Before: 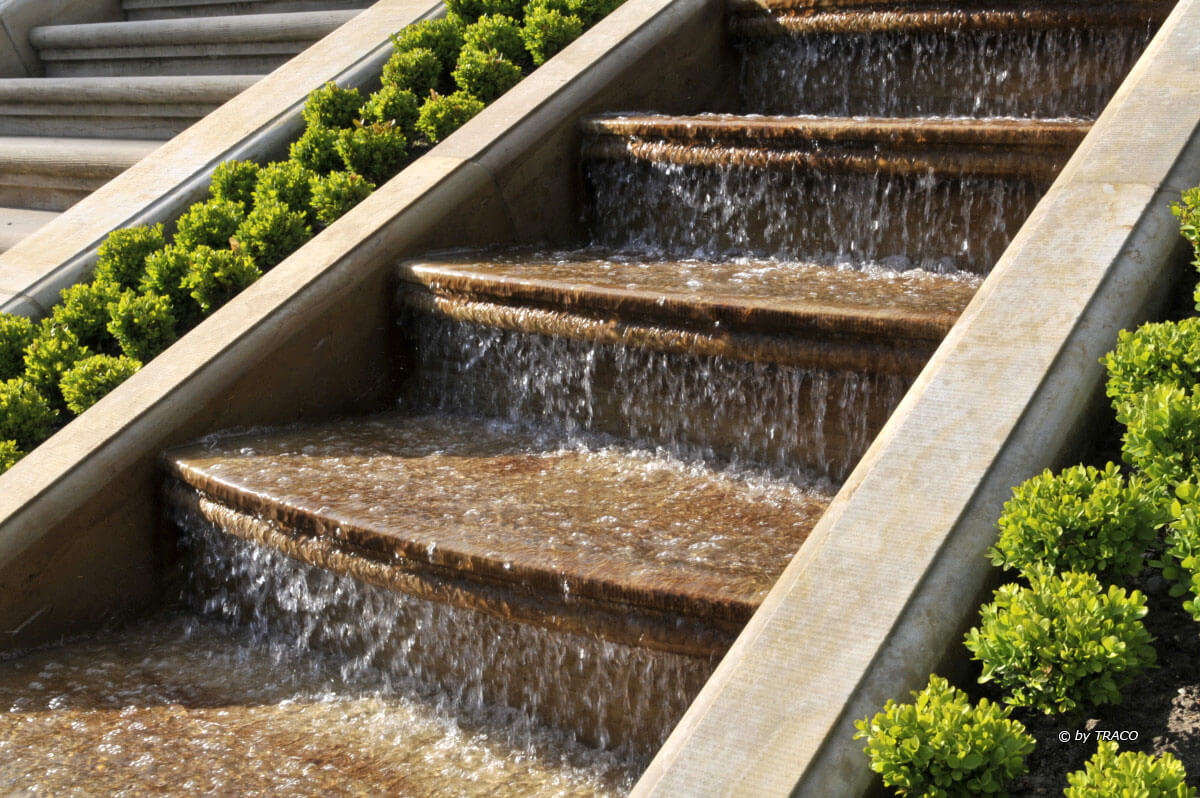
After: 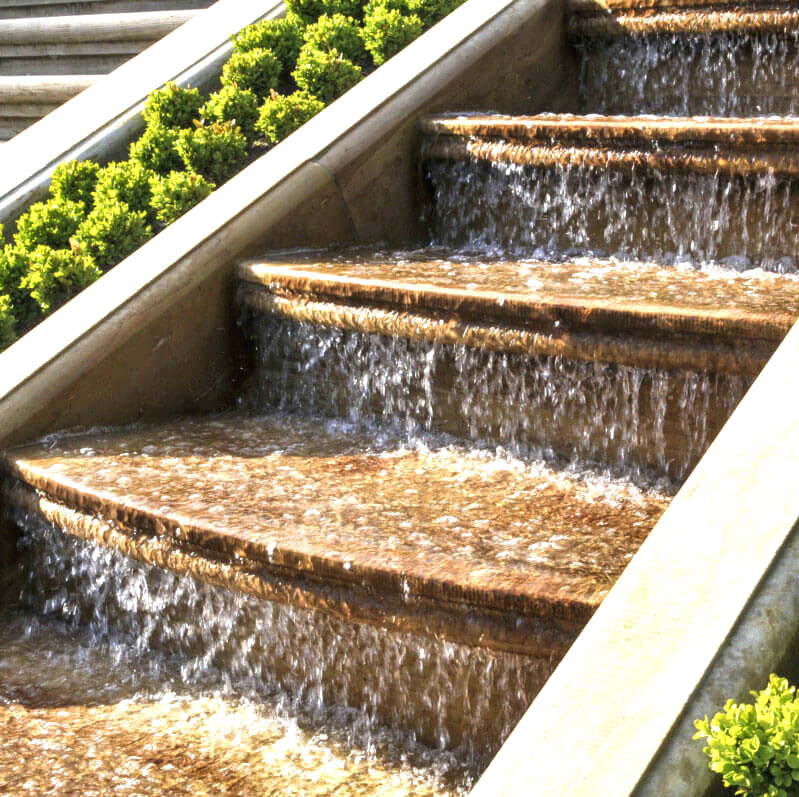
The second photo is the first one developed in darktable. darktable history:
exposure: black level correction 0, exposure 1 EV, compensate exposure bias true, compensate highlight preservation false
tone equalizer: on, module defaults
shadows and highlights: white point adjustment 1, soften with gaussian
crop and rotate: left 13.342%, right 19.991%
velvia: on, module defaults
local contrast: on, module defaults
